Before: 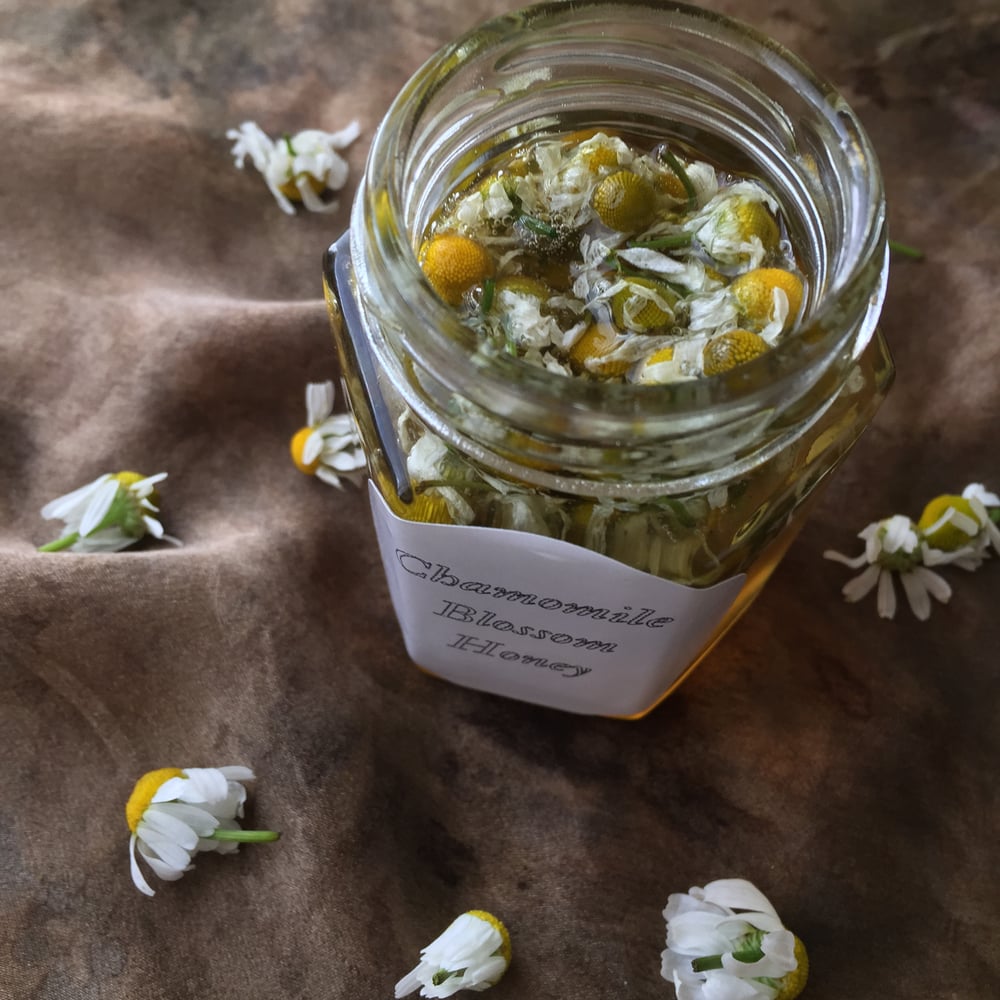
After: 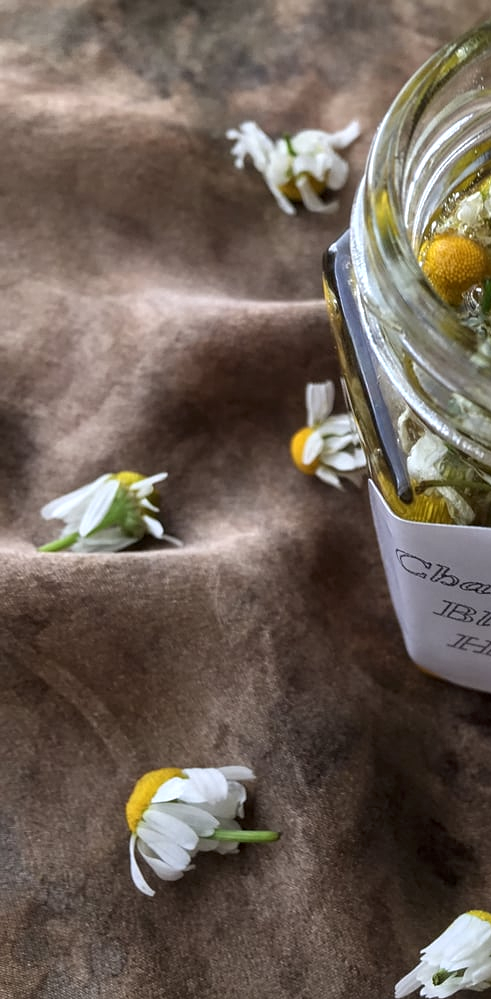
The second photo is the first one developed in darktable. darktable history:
local contrast: highlights 83%, shadows 81%
crop and rotate: left 0%, top 0%, right 50.845%
sharpen: amount 0.2
